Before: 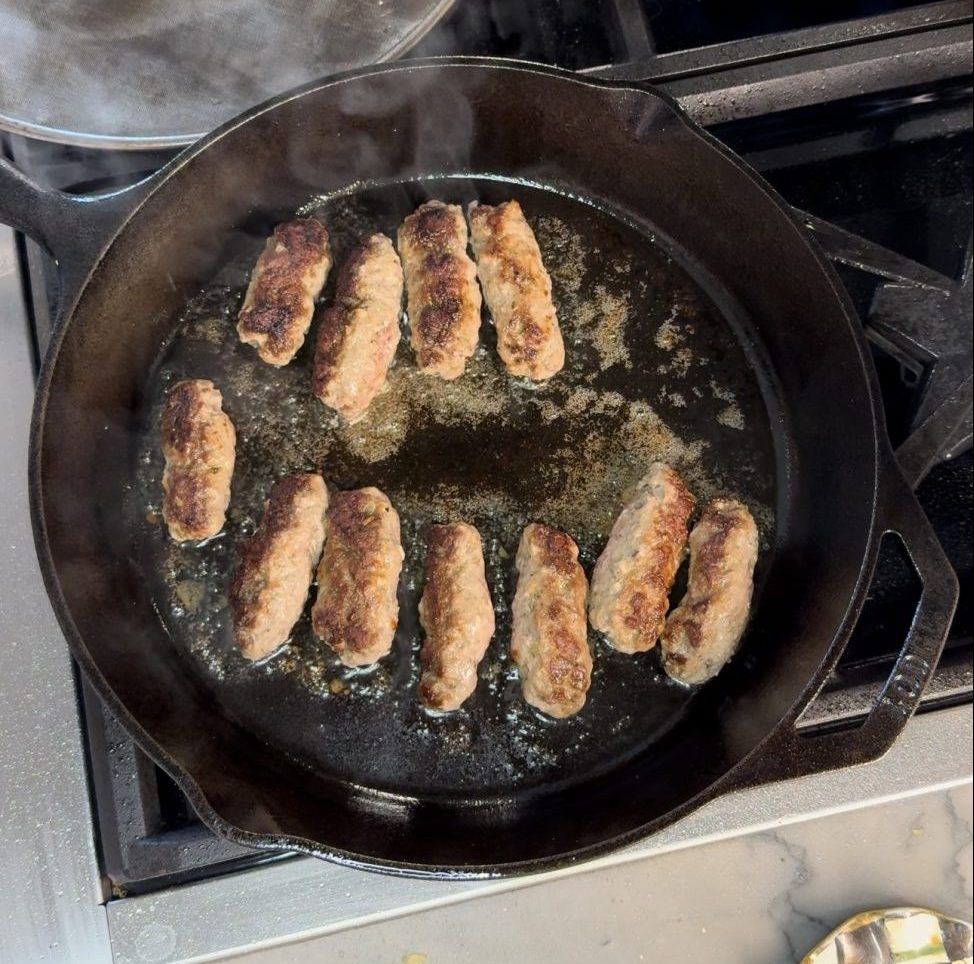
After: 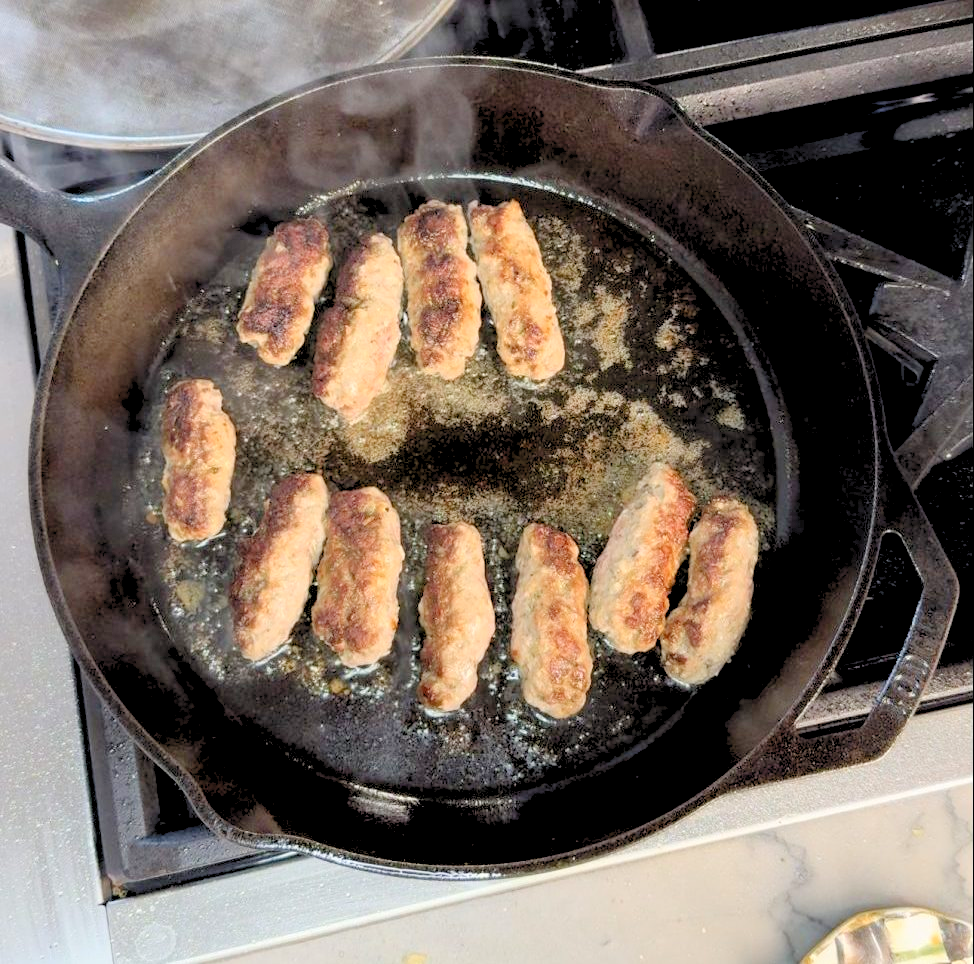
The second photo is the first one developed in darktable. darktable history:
levels: levels [0.072, 0.414, 0.976]
contrast brightness saturation: saturation -0.05
